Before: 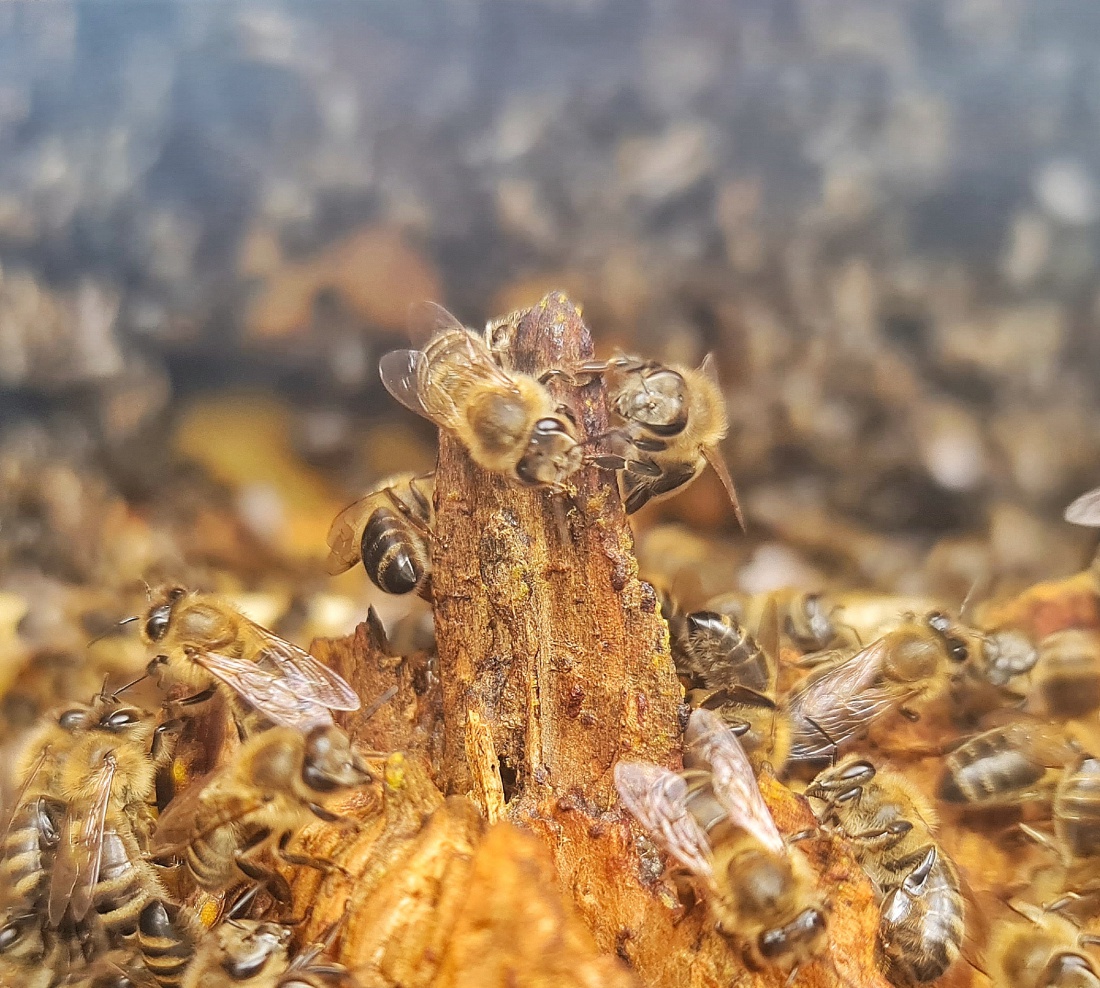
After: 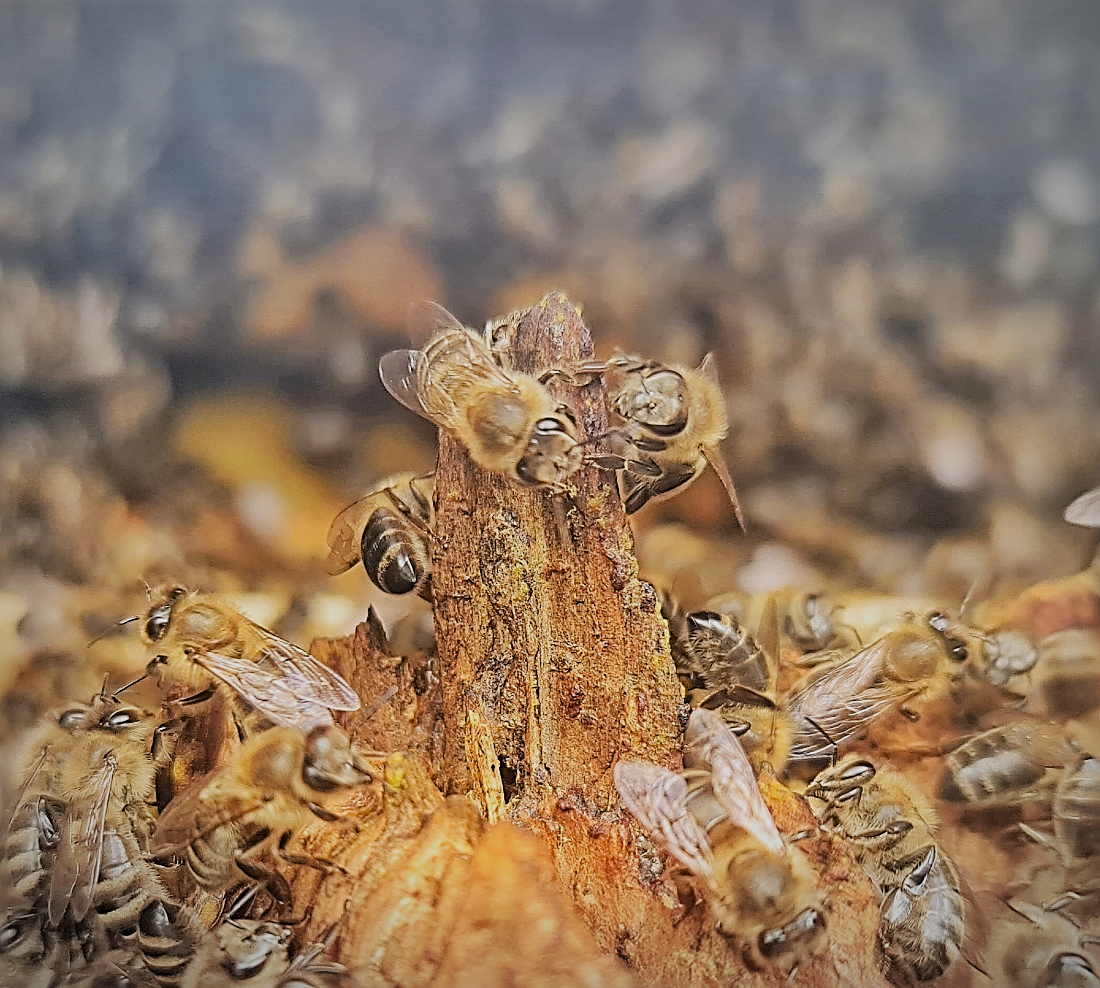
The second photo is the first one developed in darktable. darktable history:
filmic rgb: black relative exposure -7.65 EV, white relative exposure 4.56 EV, hardness 3.61
sharpen: radius 2.988, amount 0.754
vignetting: fall-off start 85.84%, fall-off radius 79.65%, brightness -0.618, saturation -0.671, width/height ratio 1.222
